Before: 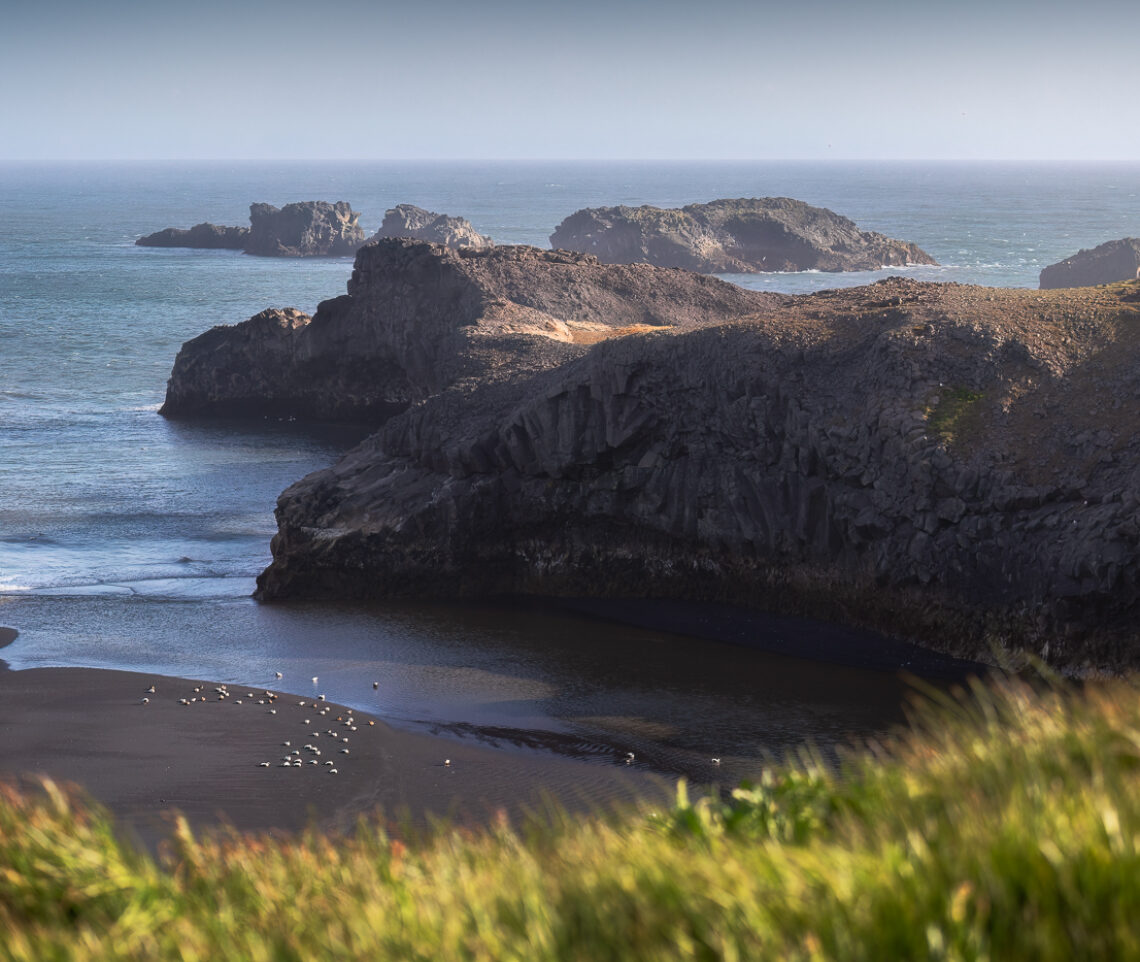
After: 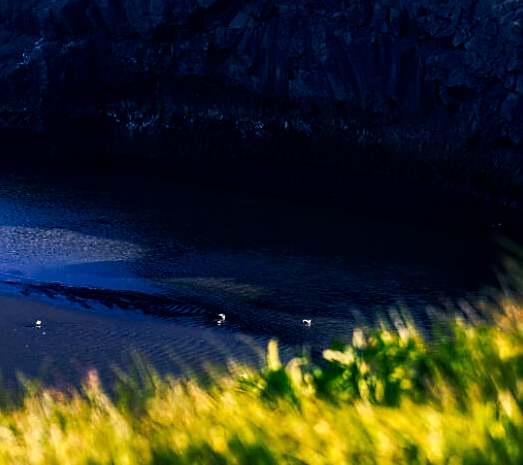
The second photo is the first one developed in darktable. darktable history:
exposure: black level correction 0.002, exposure -0.1 EV, compensate exposure bias true, compensate highlight preservation false
contrast brightness saturation: contrast 0.078, saturation 0.019
crop: left 35.904%, top 45.69%, right 18.159%, bottom 5.956%
sharpen: on, module defaults
tone curve: curves: ch0 [(0, 0) (0.035, 0.017) (0.131, 0.108) (0.279, 0.279) (0.476, 0.554) (0.617, 0.693) (0.704, 0.77) (0.801, 0.854) (0.895, 0.927) (1, 0.976)]; ch1 [(0, 0) (0.318, 0.278) (0.444, 0.427) (0.493, 0.488) (0.504, 0.497) (0.537, 0.538) (0.594, 0.616) (0.746, 0.764) (1, 1)]; ch2 [(0, 0) (0.316, 0.292) (0.381, 0.37) (0.423, 0.448) (0.476, 0.482) (0.502, 0.495) (0.529, 0.547) (0.583, 0.608) (0.639, 0.657) (0.7, 0.7) (0.861, 0.808) (1, 0.951)], preserve colors none
color balance rgb: shadows lift › luminance -40.98%, shadows lift › chroma 14.105%, shadows lift › hue 257.75°, highlights gain › chroma 1.738%, highlights gain › hue 57.2°, perceptual saturation grading › global saturation 24.253%, perceptual saturation grading › highlights -24.031%, perceptual saturation grading › mid-tones 24.324%, perceptual saturation grading › shadows 39.616%, perceptual brilliance grading › highlights 17.304%, perceptual brilliance grading › mid-tones 31.166%, perceptual brilliance grading › shadows -31.755%
local contrast: on, module defaults
